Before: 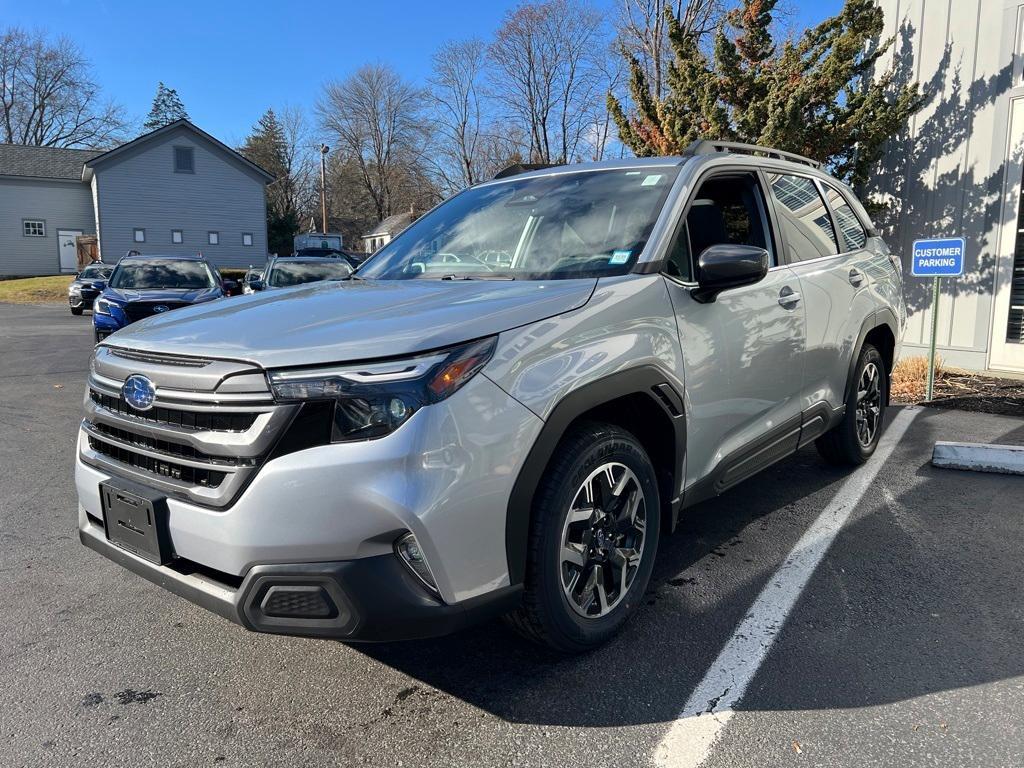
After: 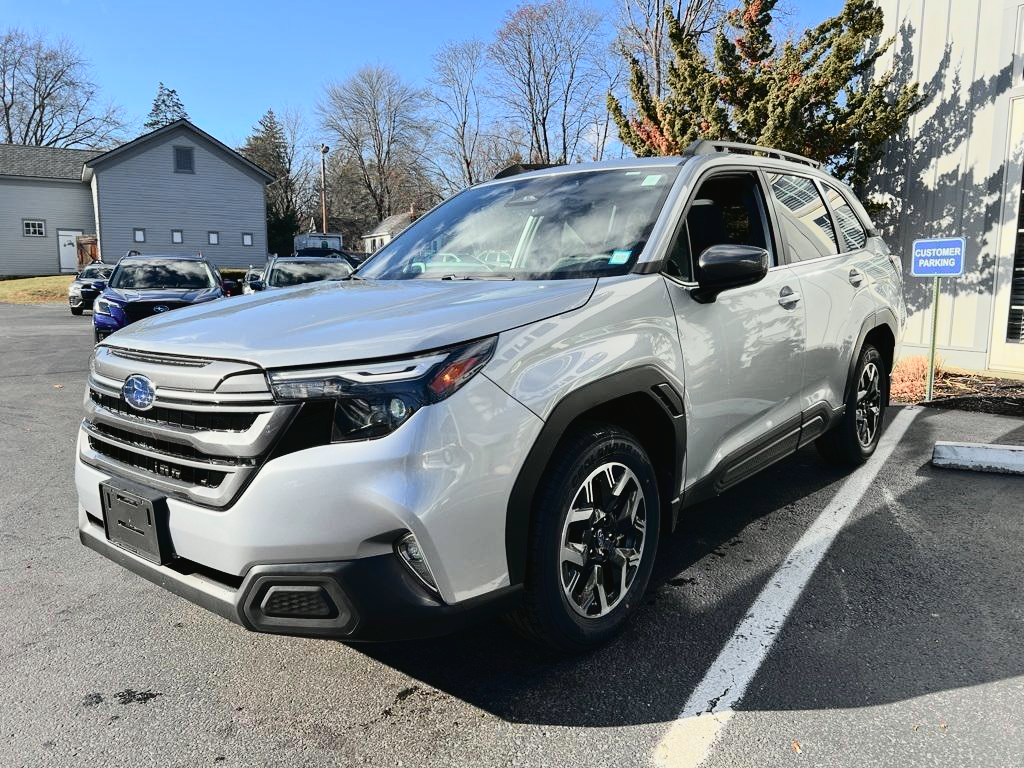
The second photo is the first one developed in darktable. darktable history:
tone curve: curves: ch0 [(0, 0.023) (0.113, 0.081) (0.204, 0.197) (0.498, 0.608) (0.709, 0.819) (0.984, 0.961)]; ch1 [(0, 0) (0.172, 0.123) (0.317, 0.272) (0.414, 0.382) (0.476, 0.479) (0.505, 0.501) (0.528, 0.54) (0.618, 0.647) (0.709, 0.764) (1, 1)]; ch2 [(0, 0) (0.411, 0.424) (0.492, 0.502) (0.521, 0.521) (0.55, 0.576) (0.686, 0.638) (1, 1)], color space Lab, independent channels, preserve colors none
